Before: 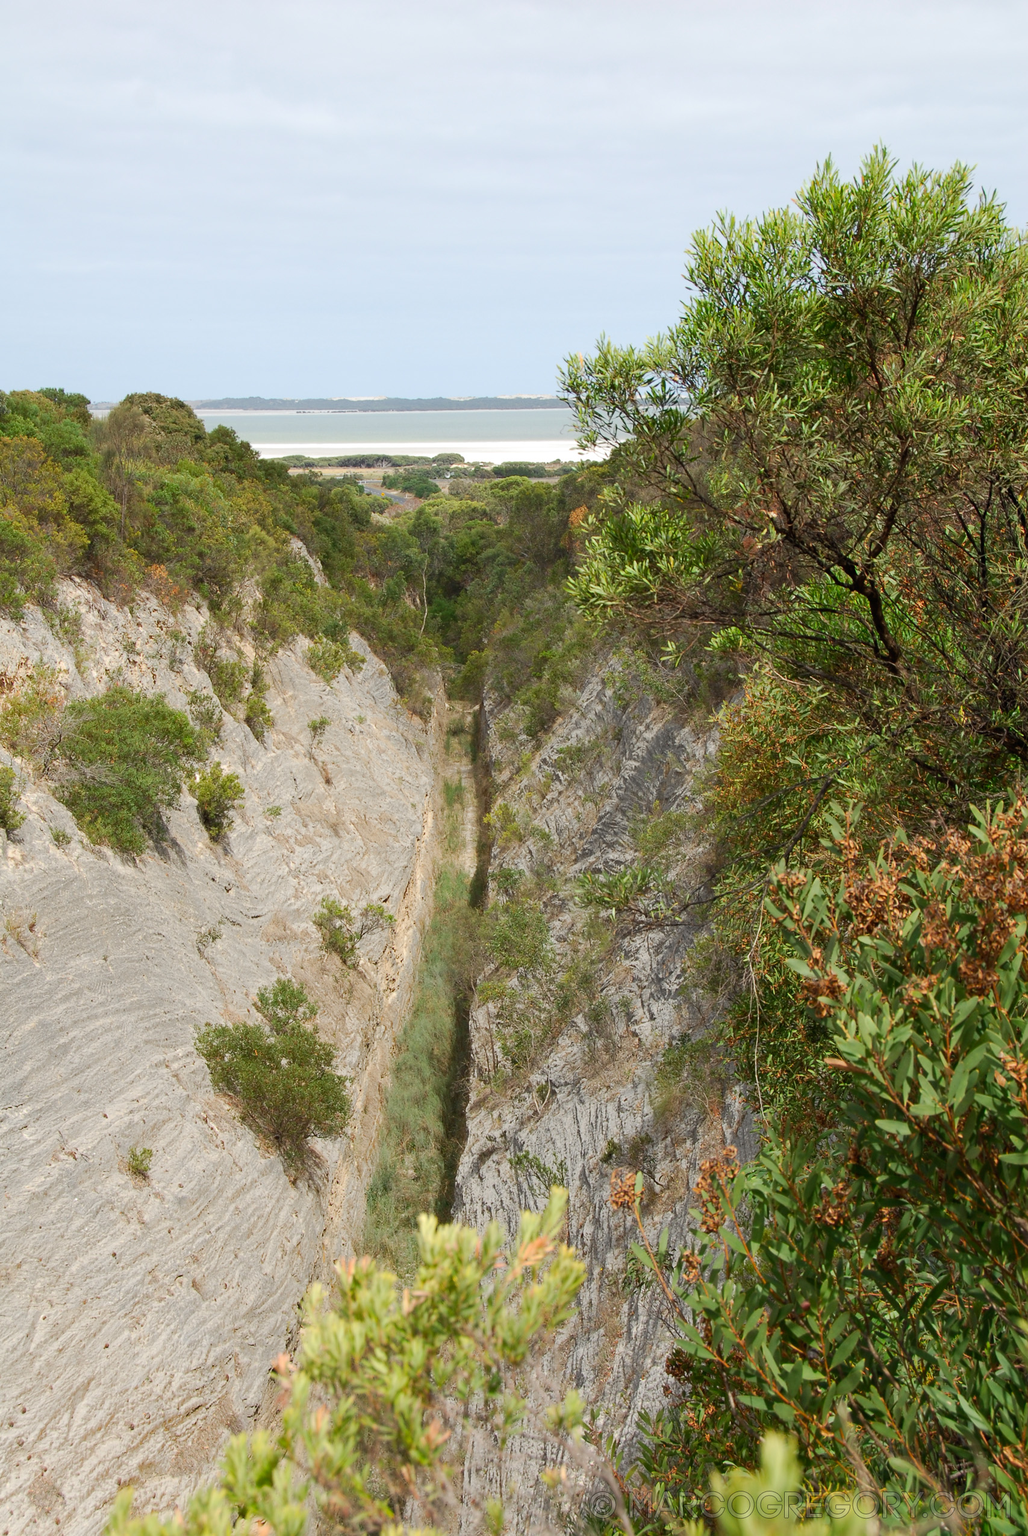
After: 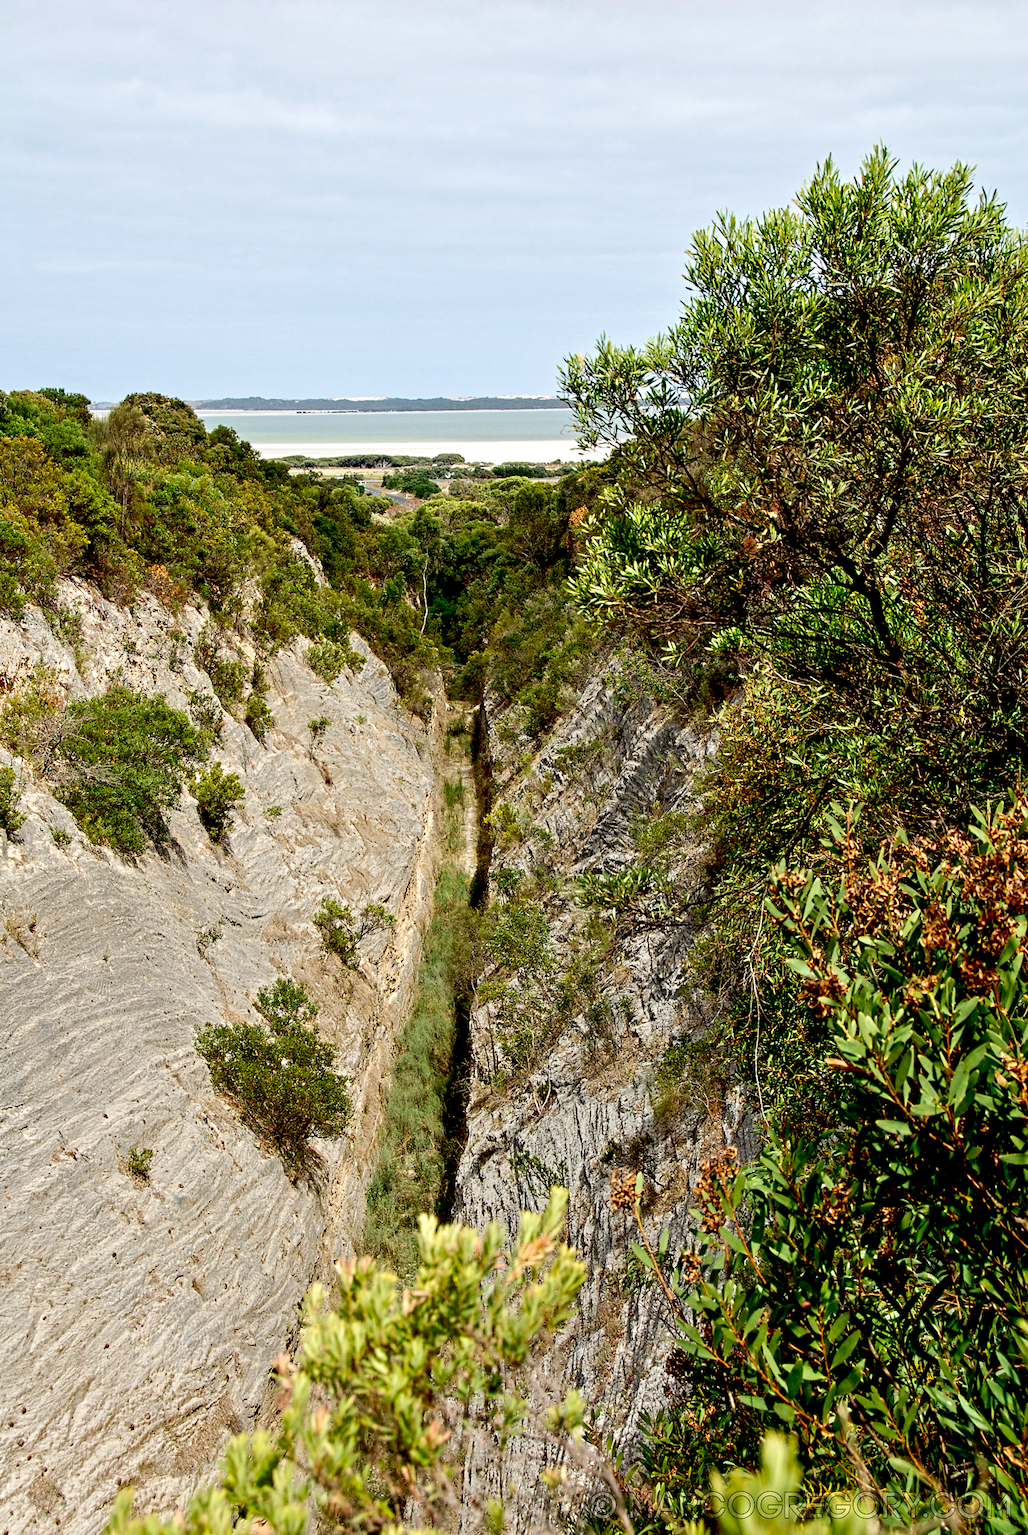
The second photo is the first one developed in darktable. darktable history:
velvia: on, module defaults
exposure: black level correction 0.047, exposure 0.013 EV, compensate highlight preservation false
contrast equalizer: octaves 7, y [[0.5, 0.542, 0.583, 0.625, 0.667, 0.708], [0.5 ×6], [0.5 ×6], [0 ×6], [0 ×6]]
